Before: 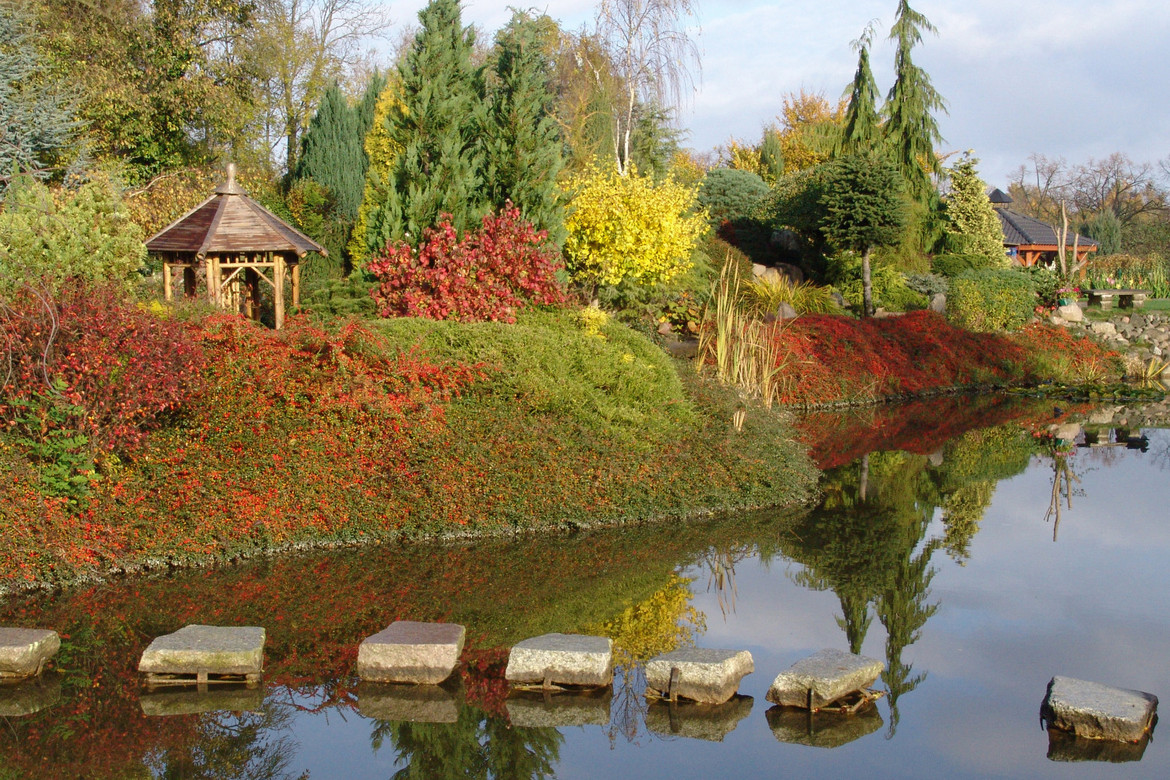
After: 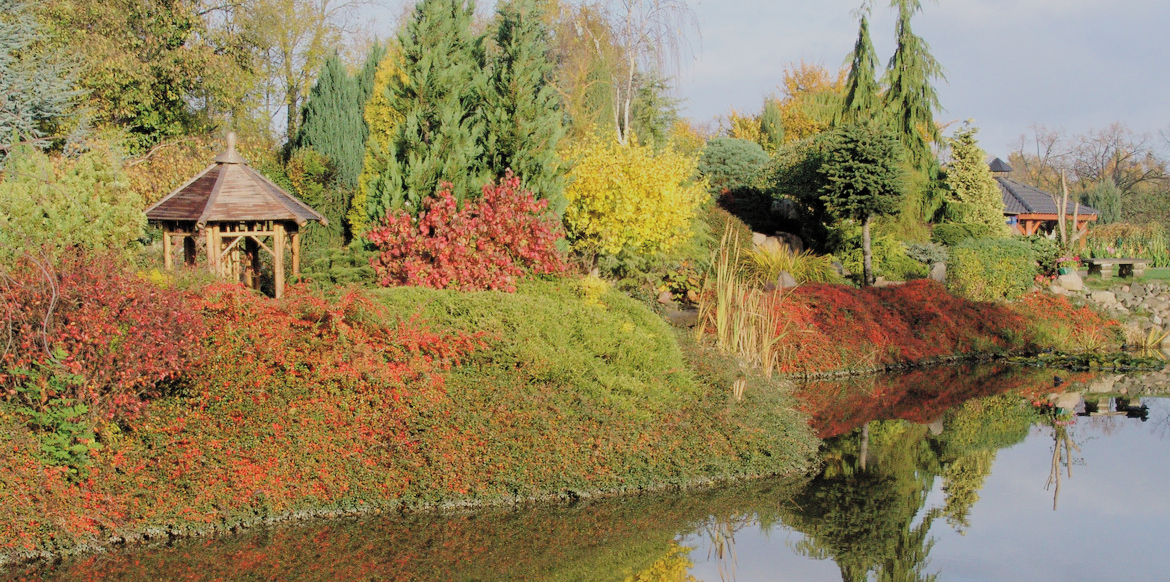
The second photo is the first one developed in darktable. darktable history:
contrast brightness saturation: brightness 0.143
shadows and highlights: shadows 24.95, highlights -24.1
crop: top 4.054%, bottom 21.251%
filmic rgb: middle gray luminance 29.78%, black relative exposure -9.04 EV, white relative exposure 6.99 EV, target black luminance 0%, hardness 2.95, latitude 2.08%, contrast 0.961, highlights saturation mix 5.78%, shadows ↔ highlights balance 12.33%
